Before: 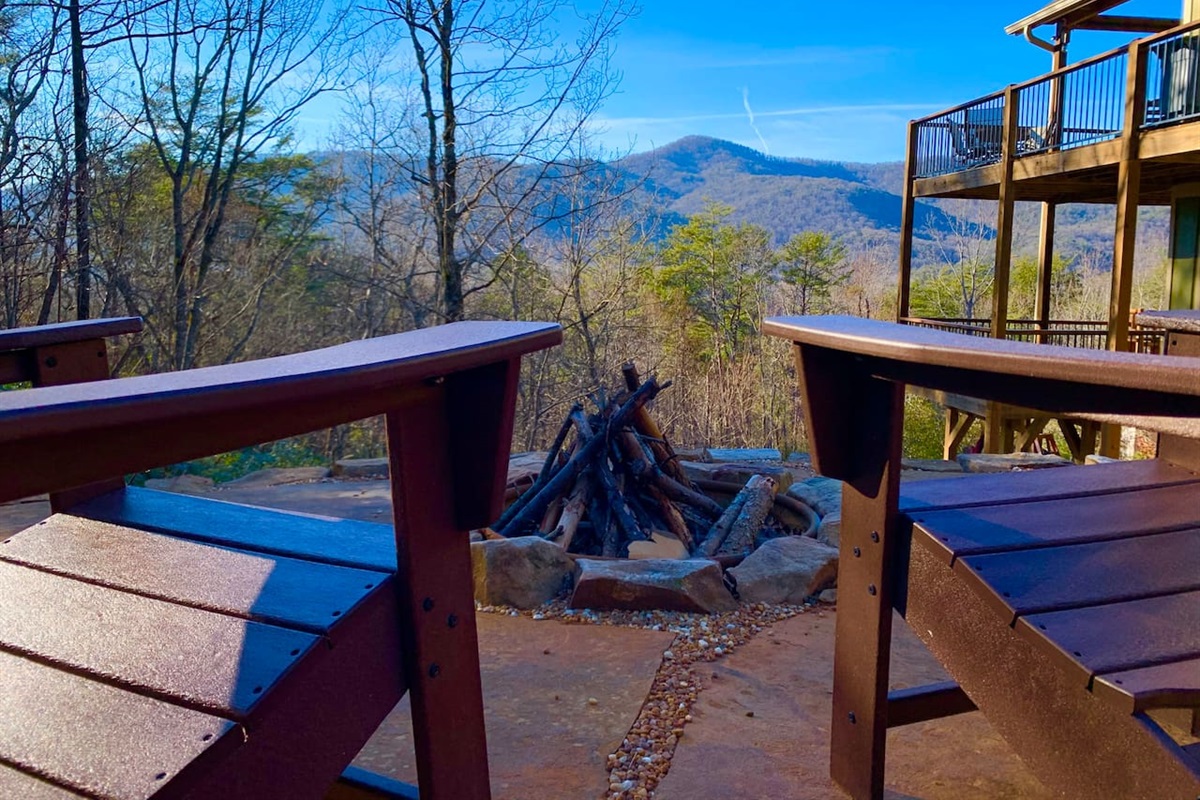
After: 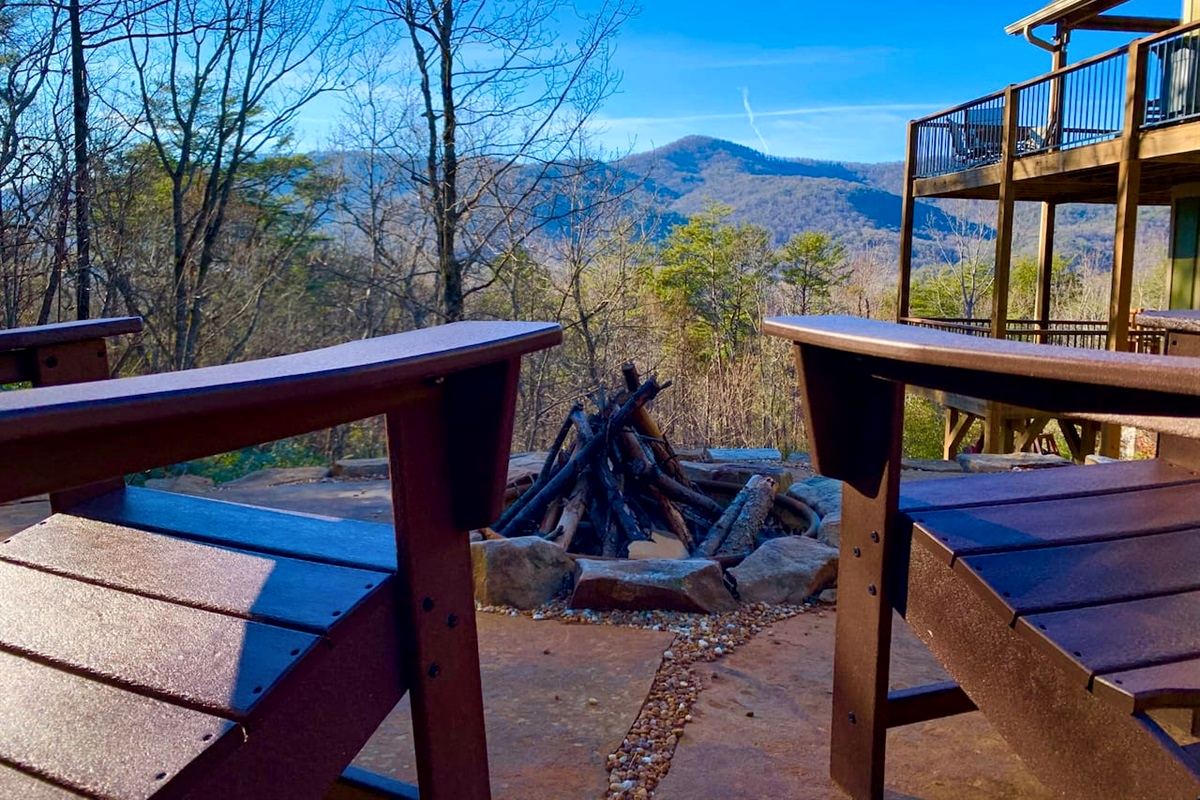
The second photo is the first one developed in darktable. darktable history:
local contrast: mode bilateral grid, contrast 21, coarseness 50, detail 132%, midtone range 0.2
